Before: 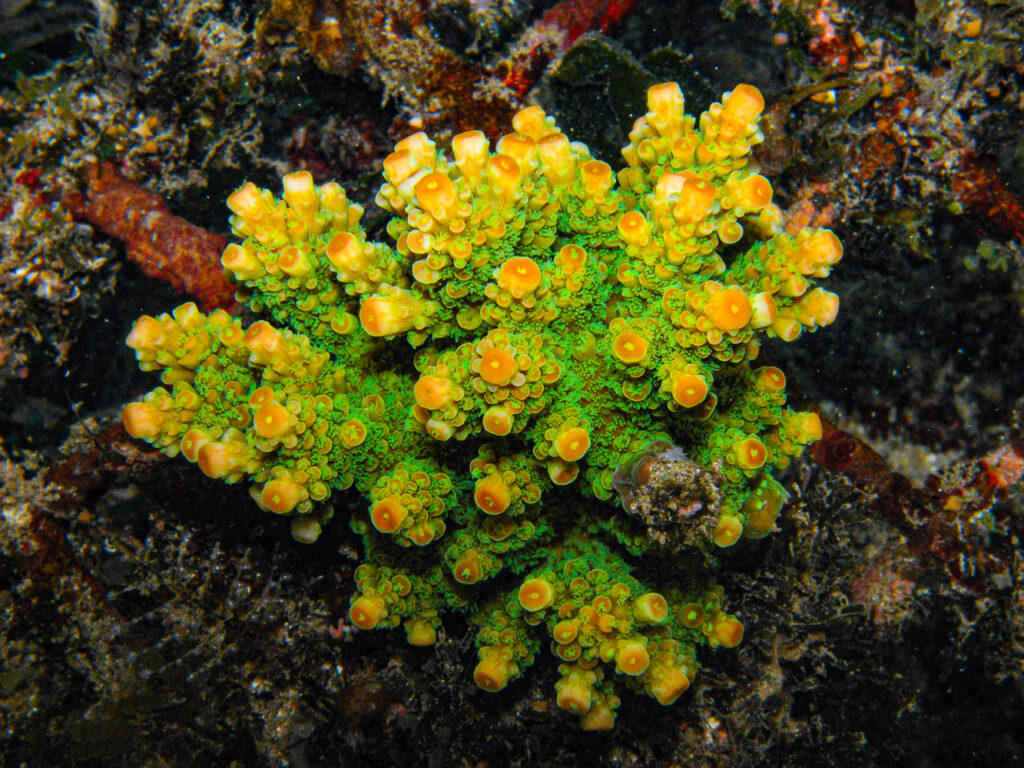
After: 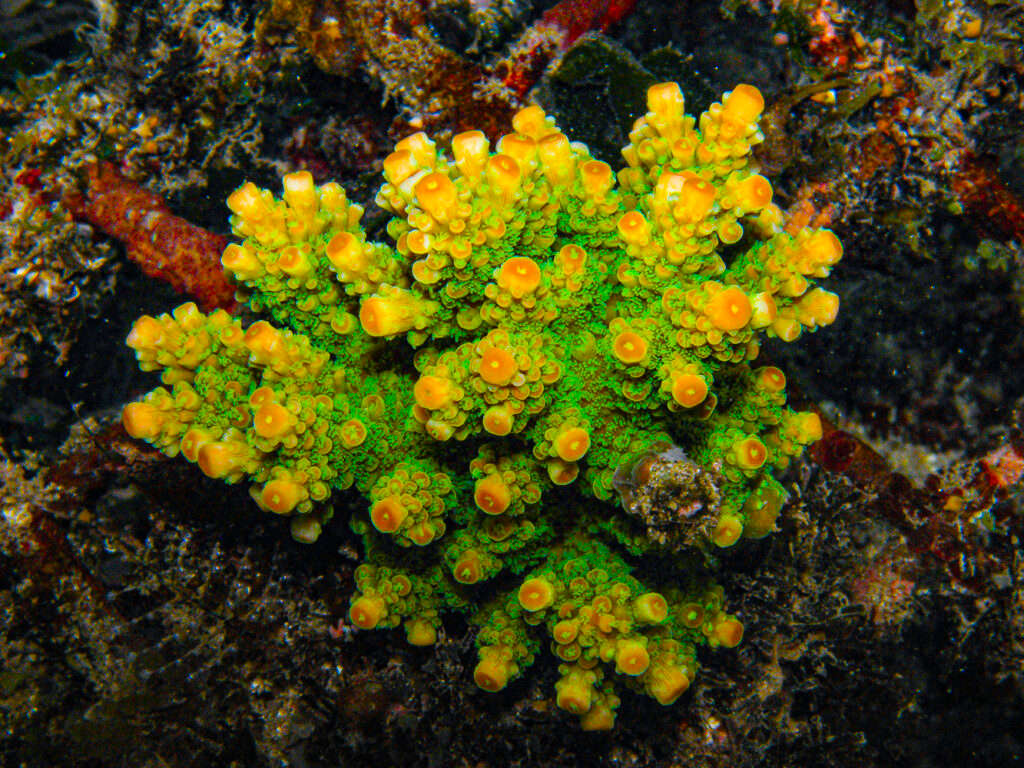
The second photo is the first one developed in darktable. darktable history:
color balance rgb: perceptual saturation grading › global saturation 30.422%, global vibrance 5.702%
